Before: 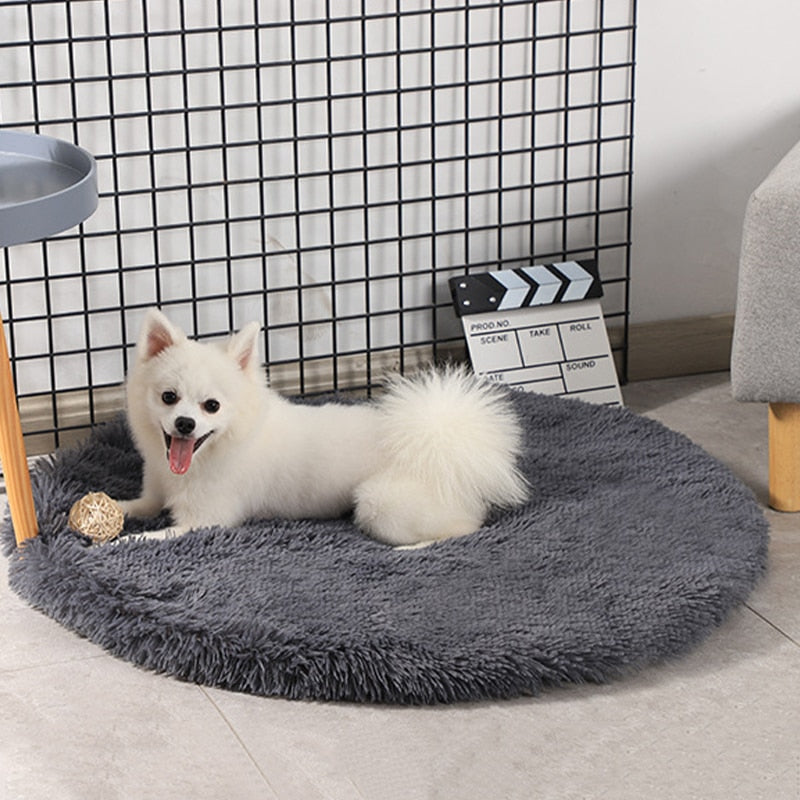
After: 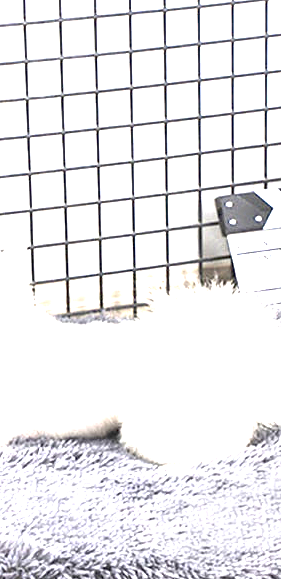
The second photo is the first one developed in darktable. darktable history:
crop and rotate: left 29.476%, top 10.214%, right 35.32%, bottom 17.333%
exposure: exposure 3 EV, compensate highlight preservation false
